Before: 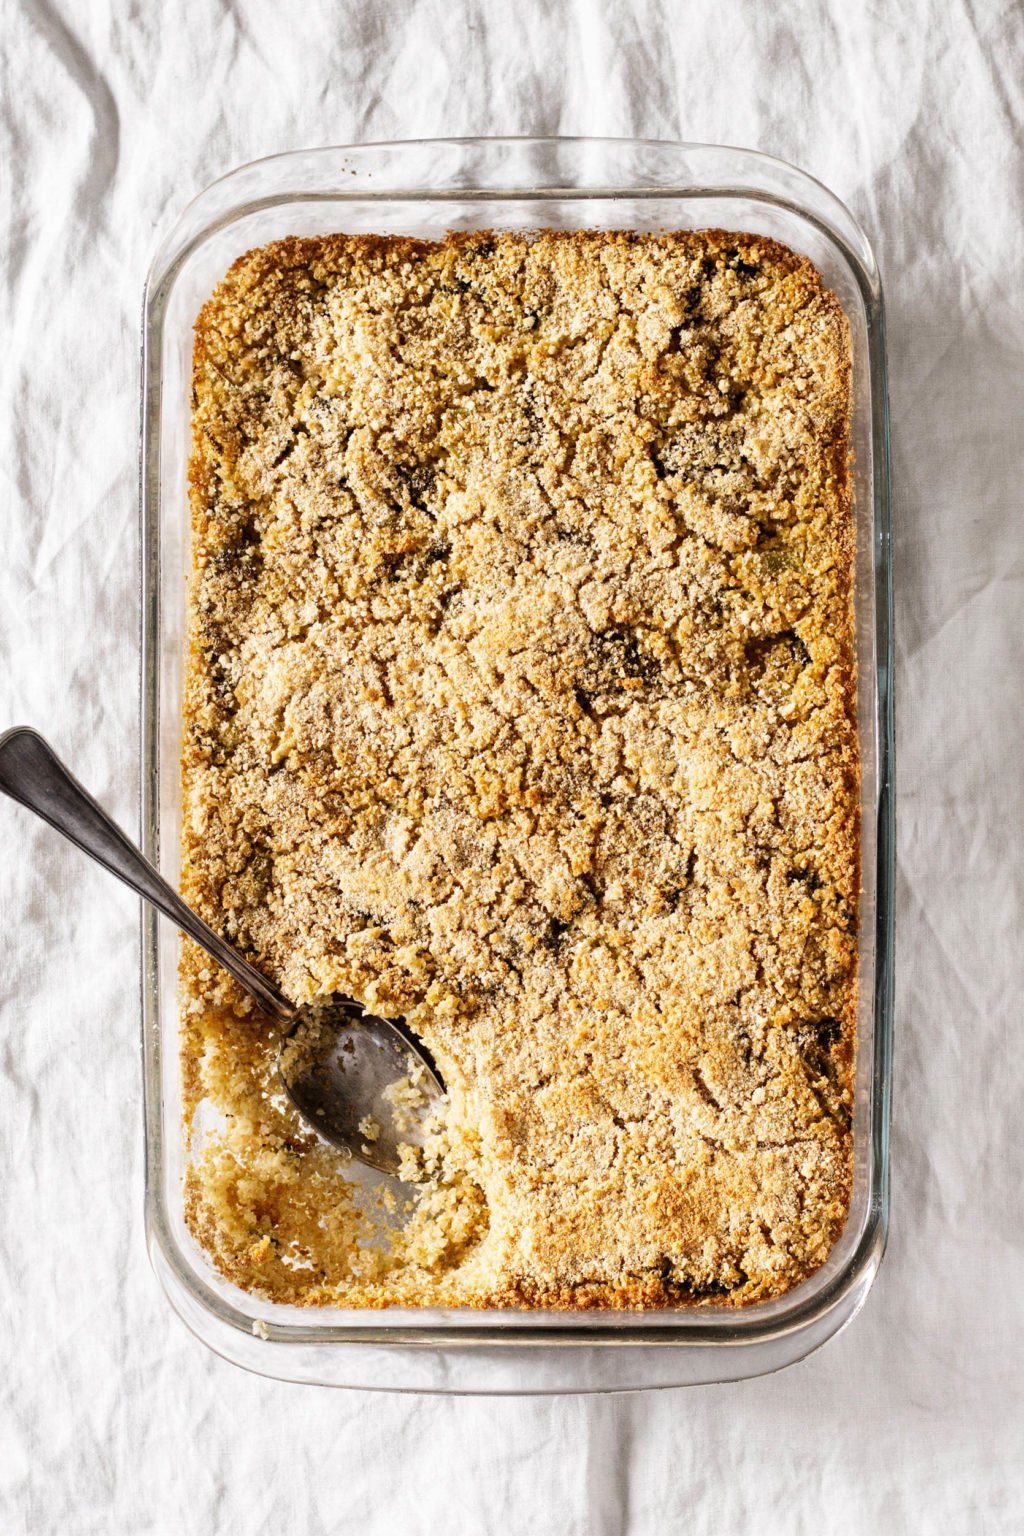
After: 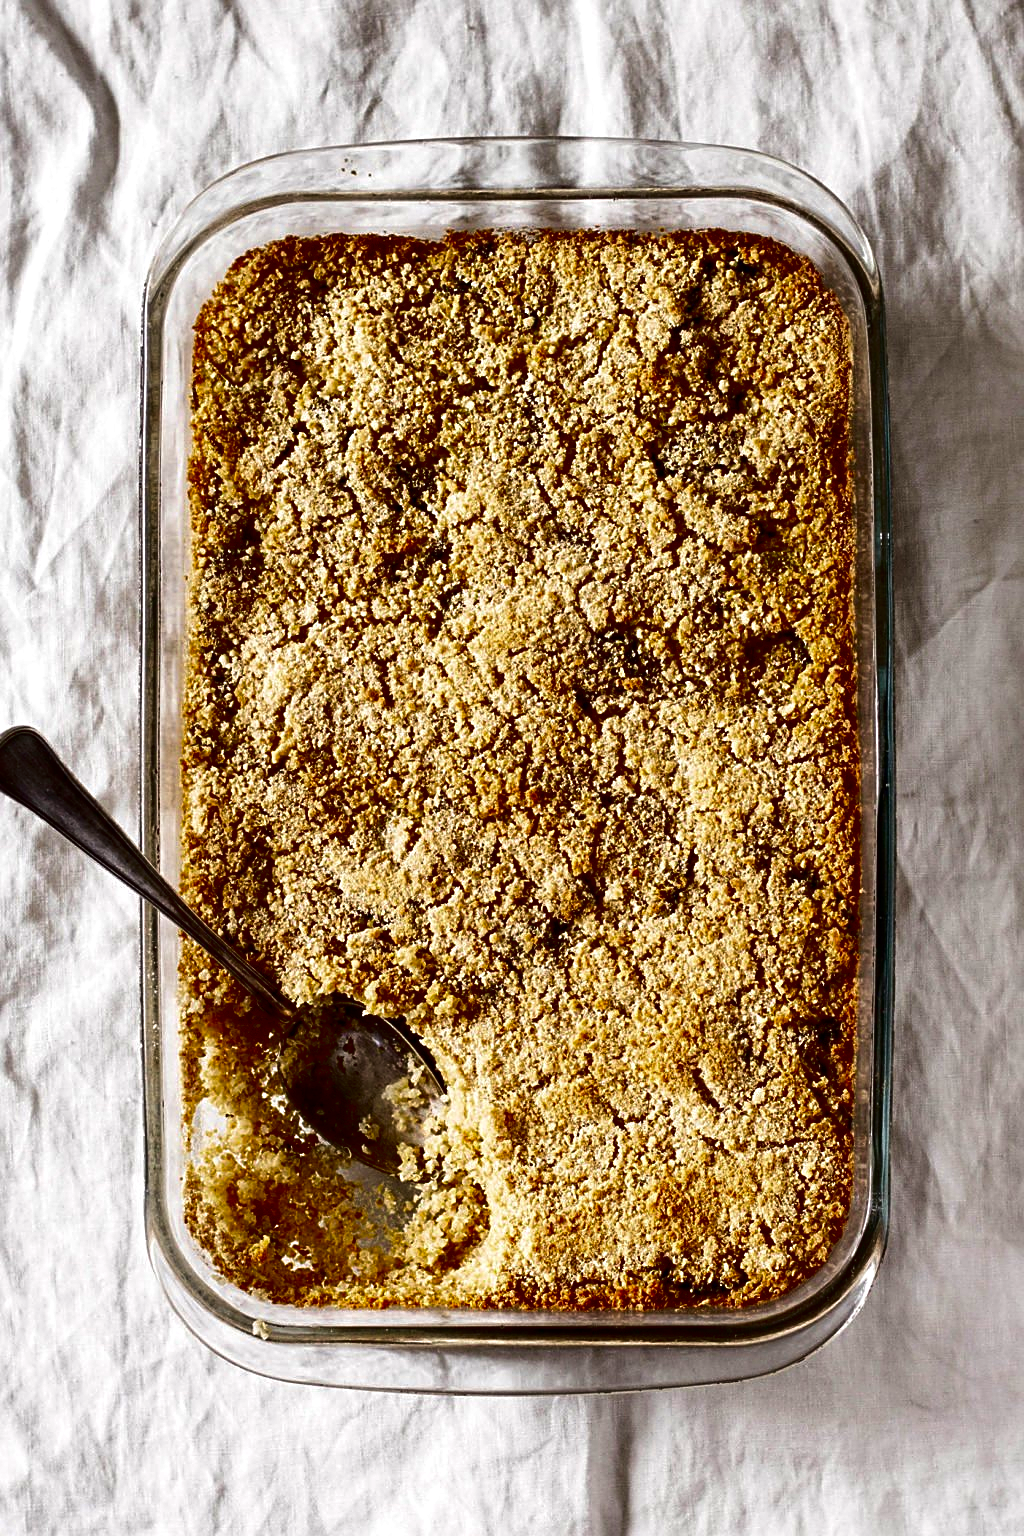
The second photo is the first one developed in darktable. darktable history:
velvia: on, module defaults
exposure: exposure 0.078 EV, compensate highlight preservation false
contrast brightness saturation: contrast 0.093, brightness -0.602, saturation 0.172
sharpen: on, module defaults
